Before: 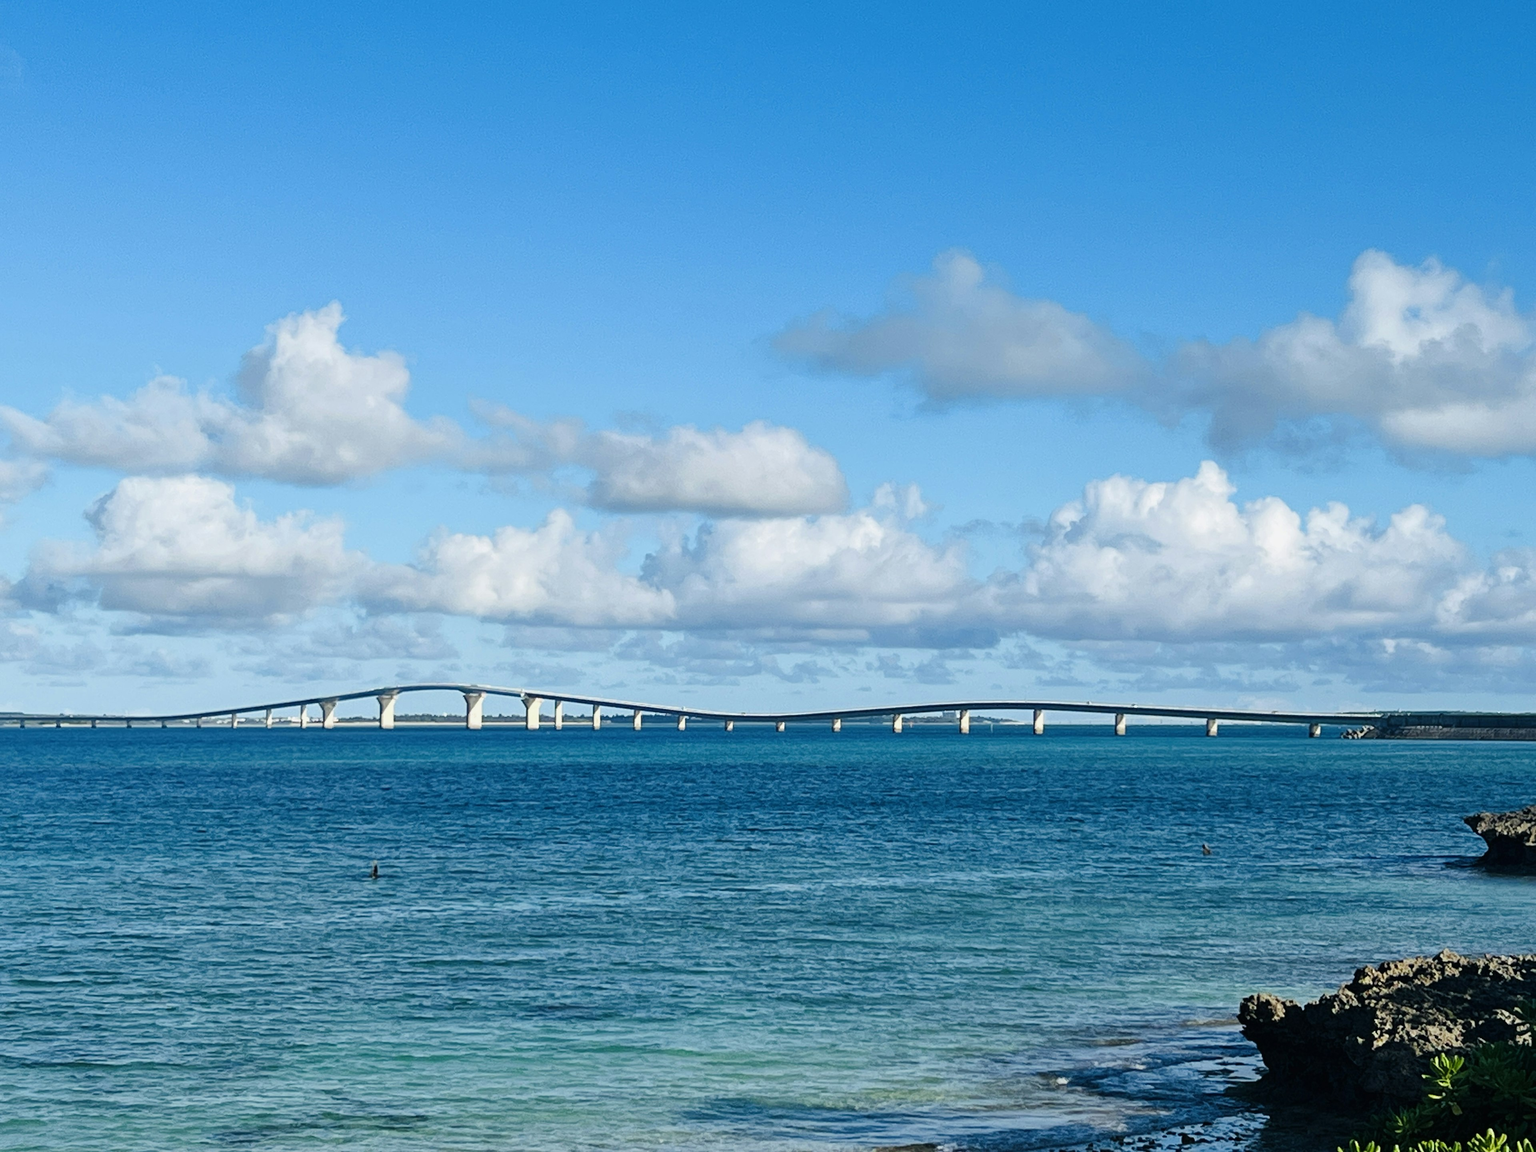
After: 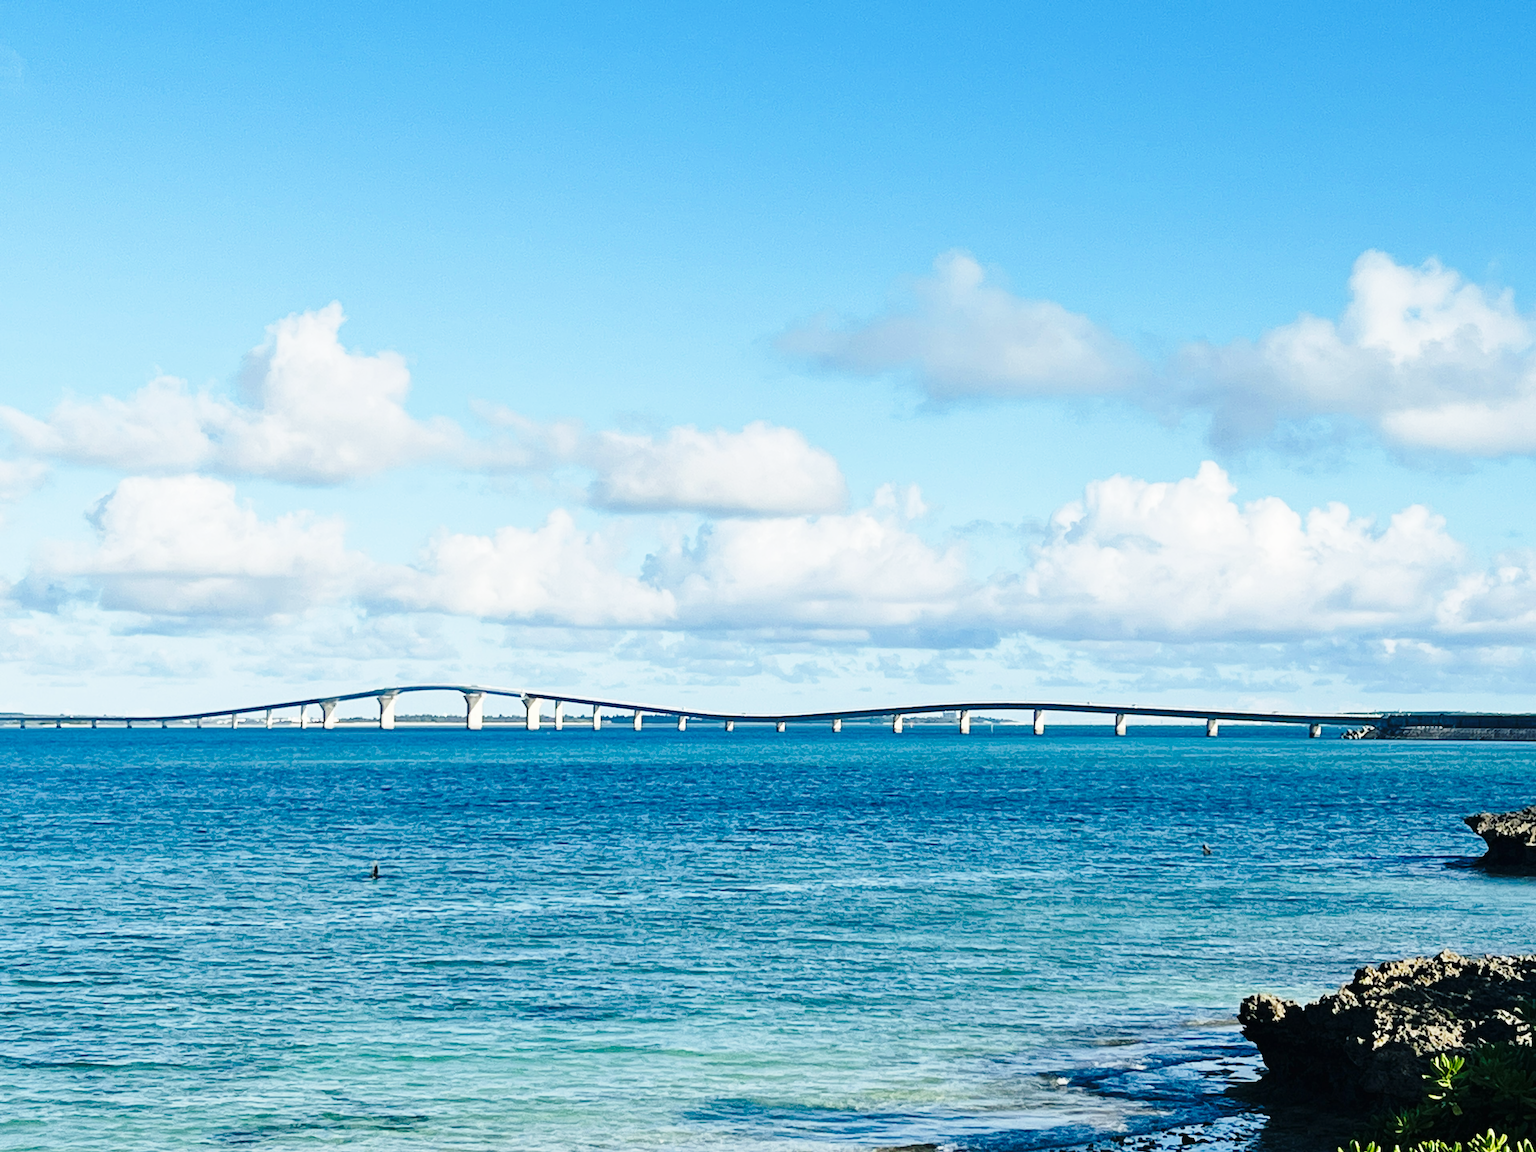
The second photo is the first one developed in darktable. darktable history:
white balance: red 1.009, blue 0.985
base curve: curves: ch0 [(0, 0) (0.028, 0.03) (0.121, 0.232) (0.46, 0.748) (0.859, 0.968) (1, 1)], preserve colors none
